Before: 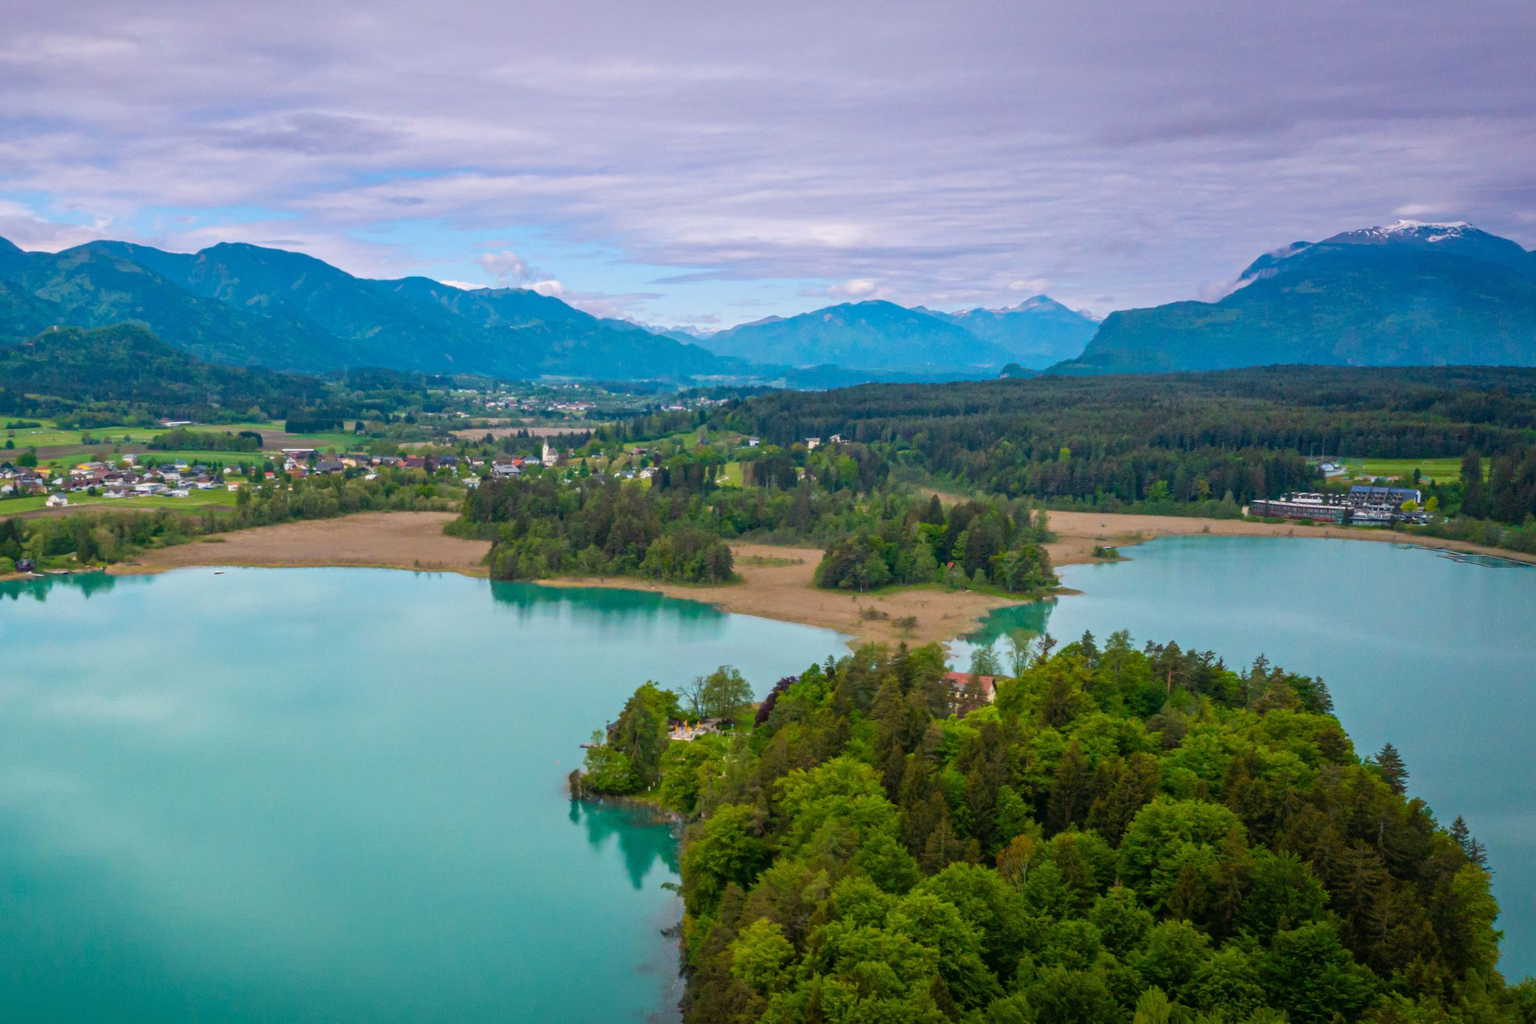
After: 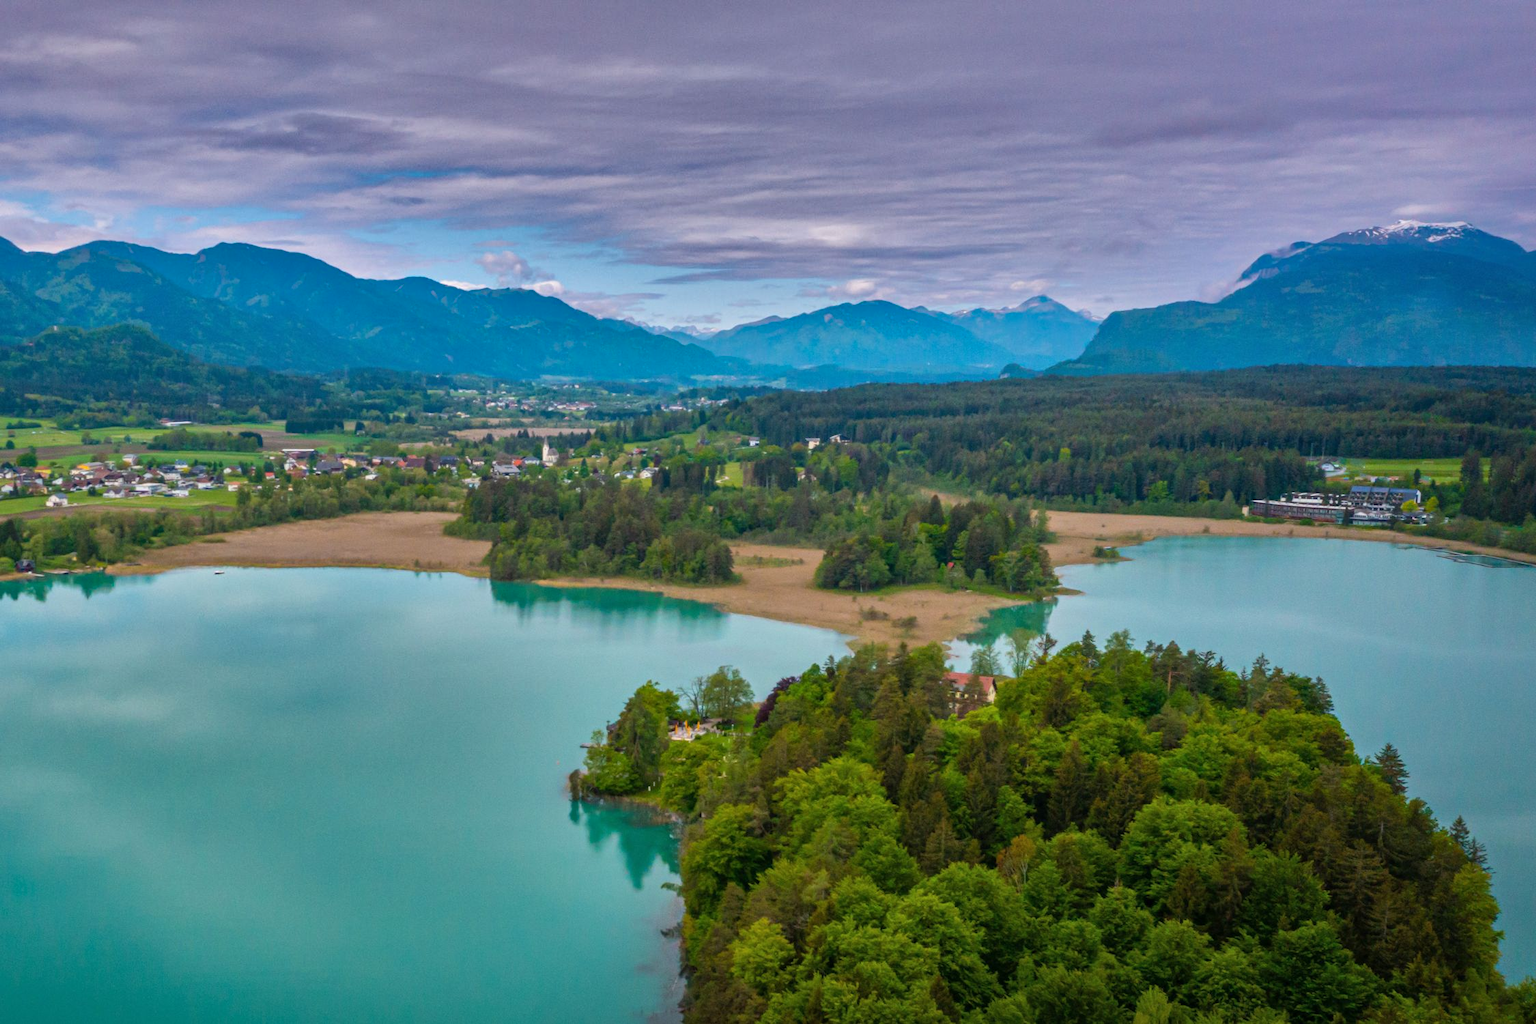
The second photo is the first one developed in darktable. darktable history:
shadows and highlights: shadows 20.92, highlights -81.87, soften with gaussian
